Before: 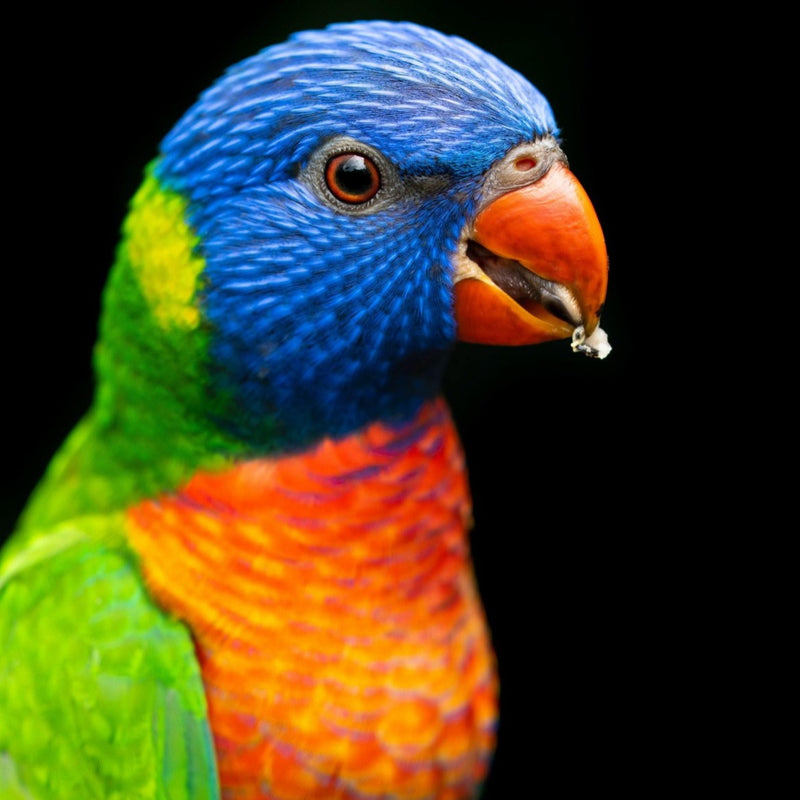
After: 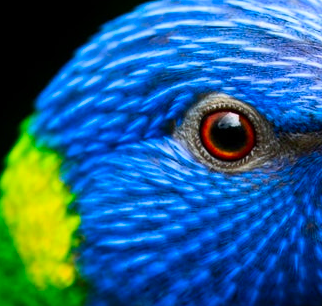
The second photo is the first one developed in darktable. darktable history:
crop: left 15.64%, top 5.439%, right 44.029%, bottom 56.266%
contrast brightness saturation: contrast 0.173, saturation 0.301
